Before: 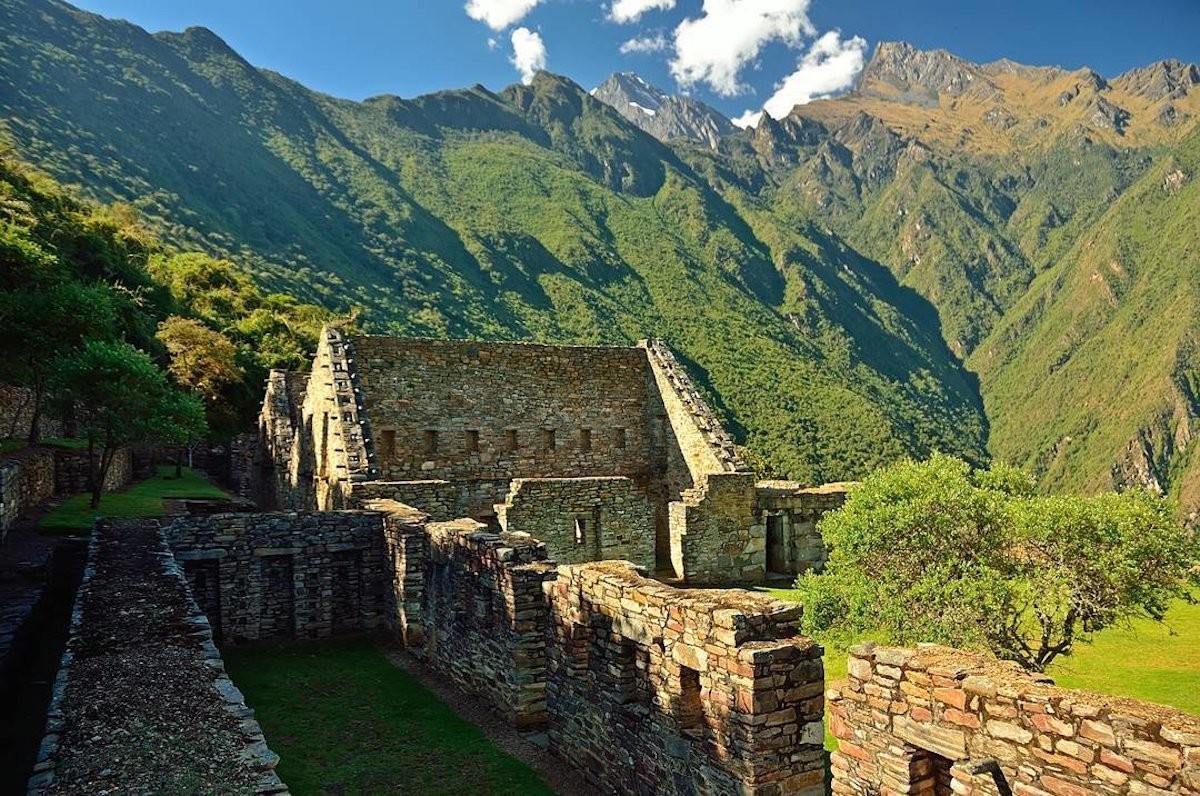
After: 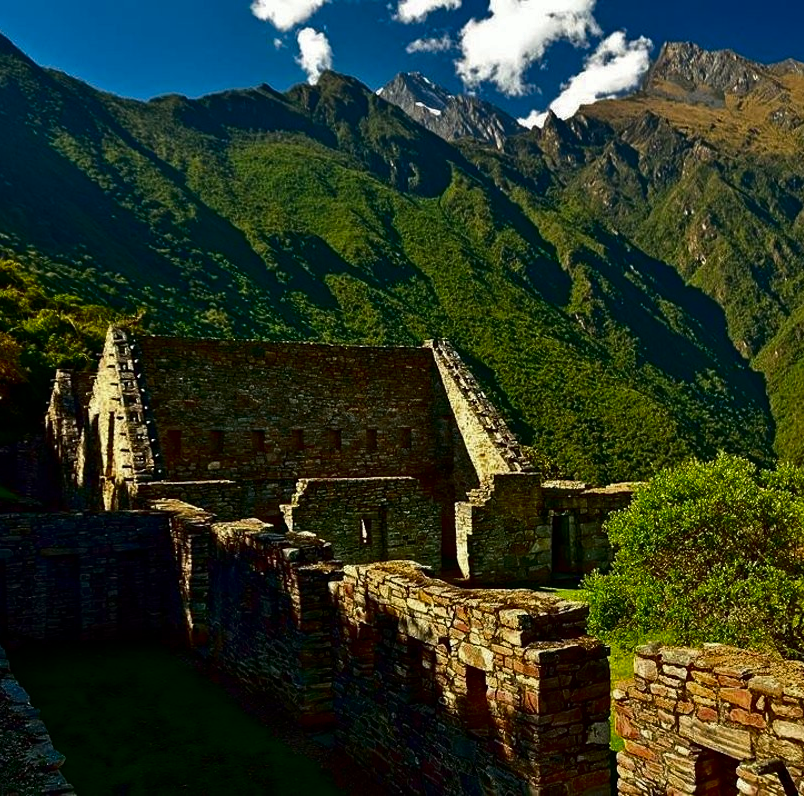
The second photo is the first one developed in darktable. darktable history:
contrast brightness saturation: contrast 0.093, brightness -0.593, saturation 0.174
crop and rotate: left 17.843%, right 15.079%
